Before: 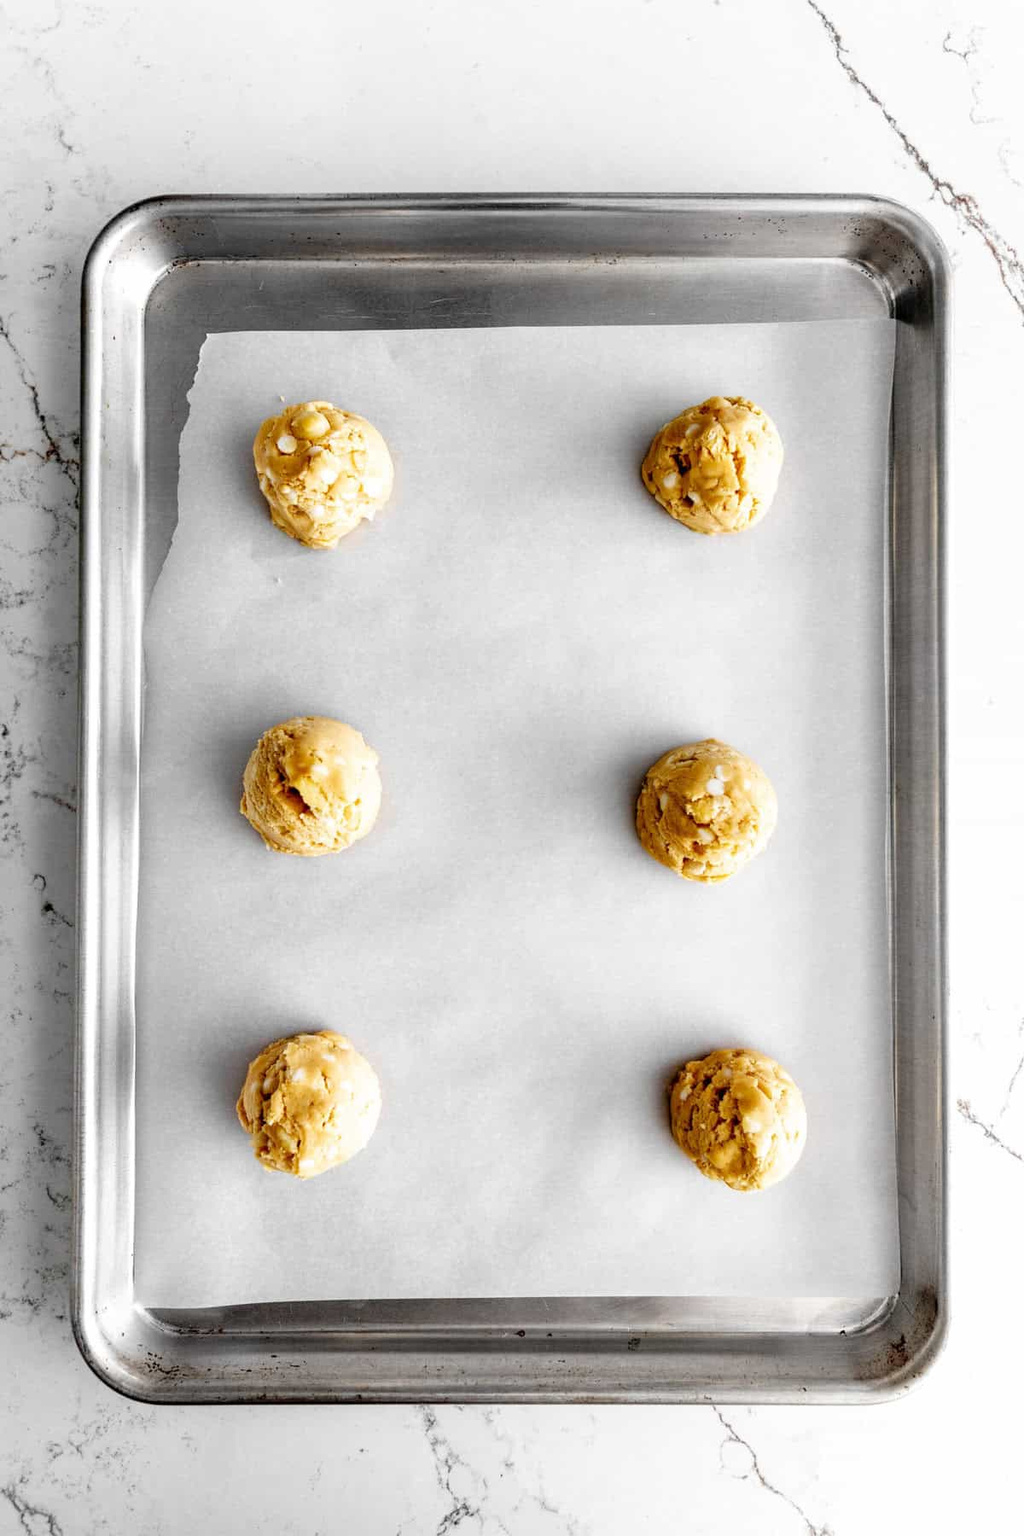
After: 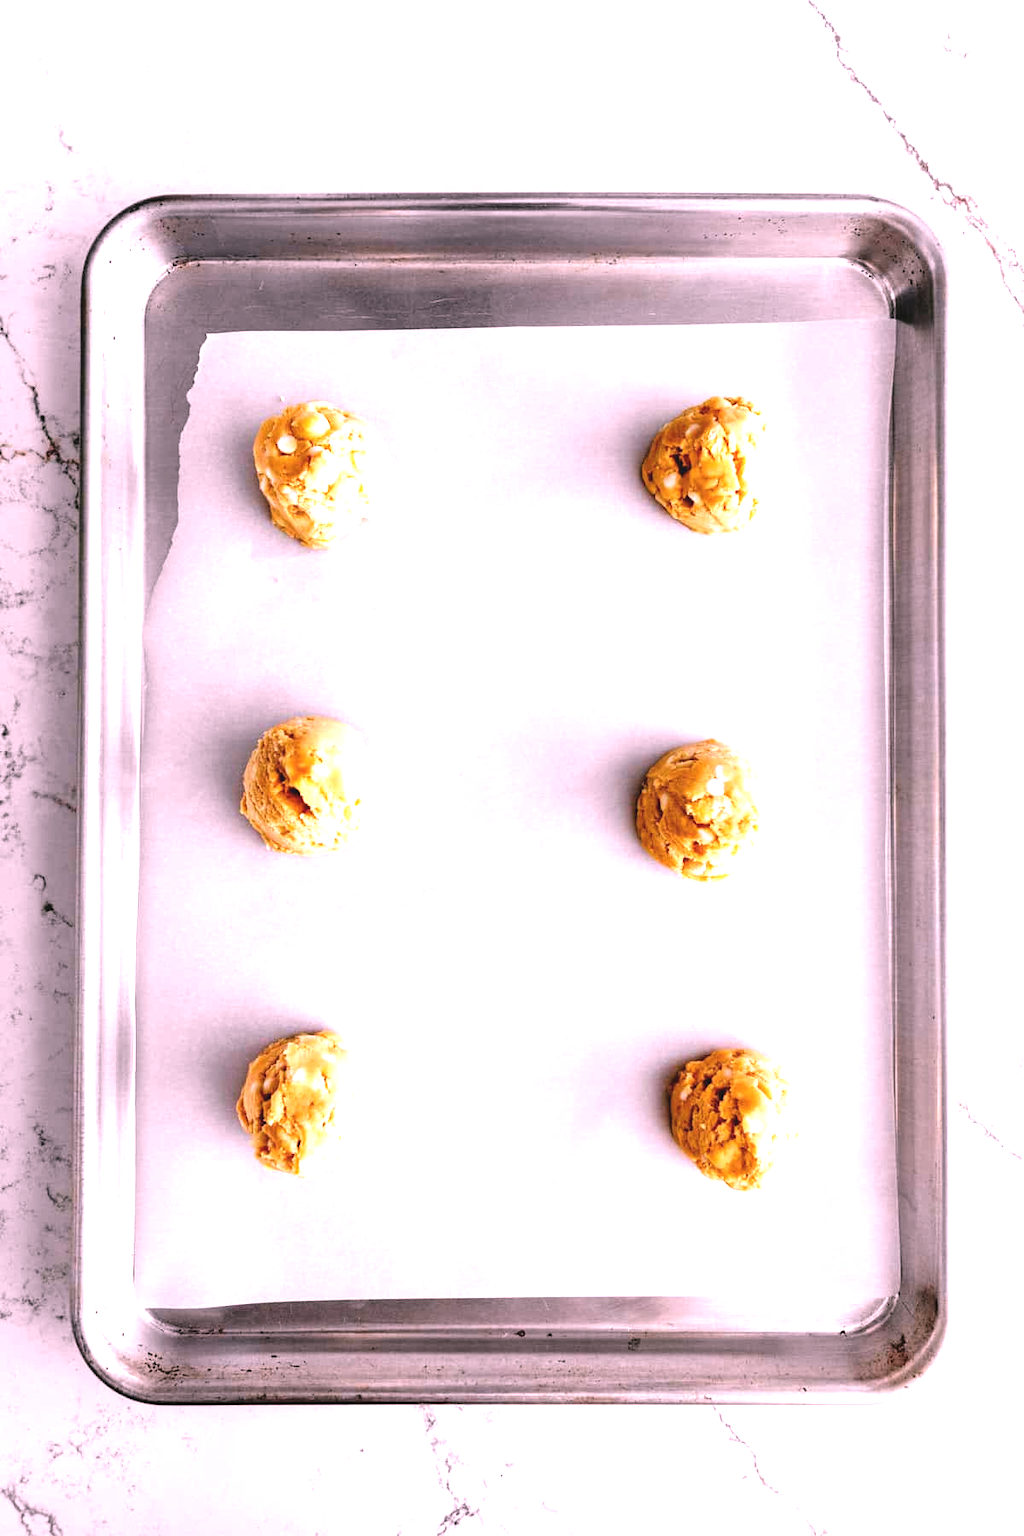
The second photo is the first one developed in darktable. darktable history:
exposure: black level correction -0.005, exposure 0.622 EV, compensate highlight preservation false
white balance: red 1.188, blue 1.11
